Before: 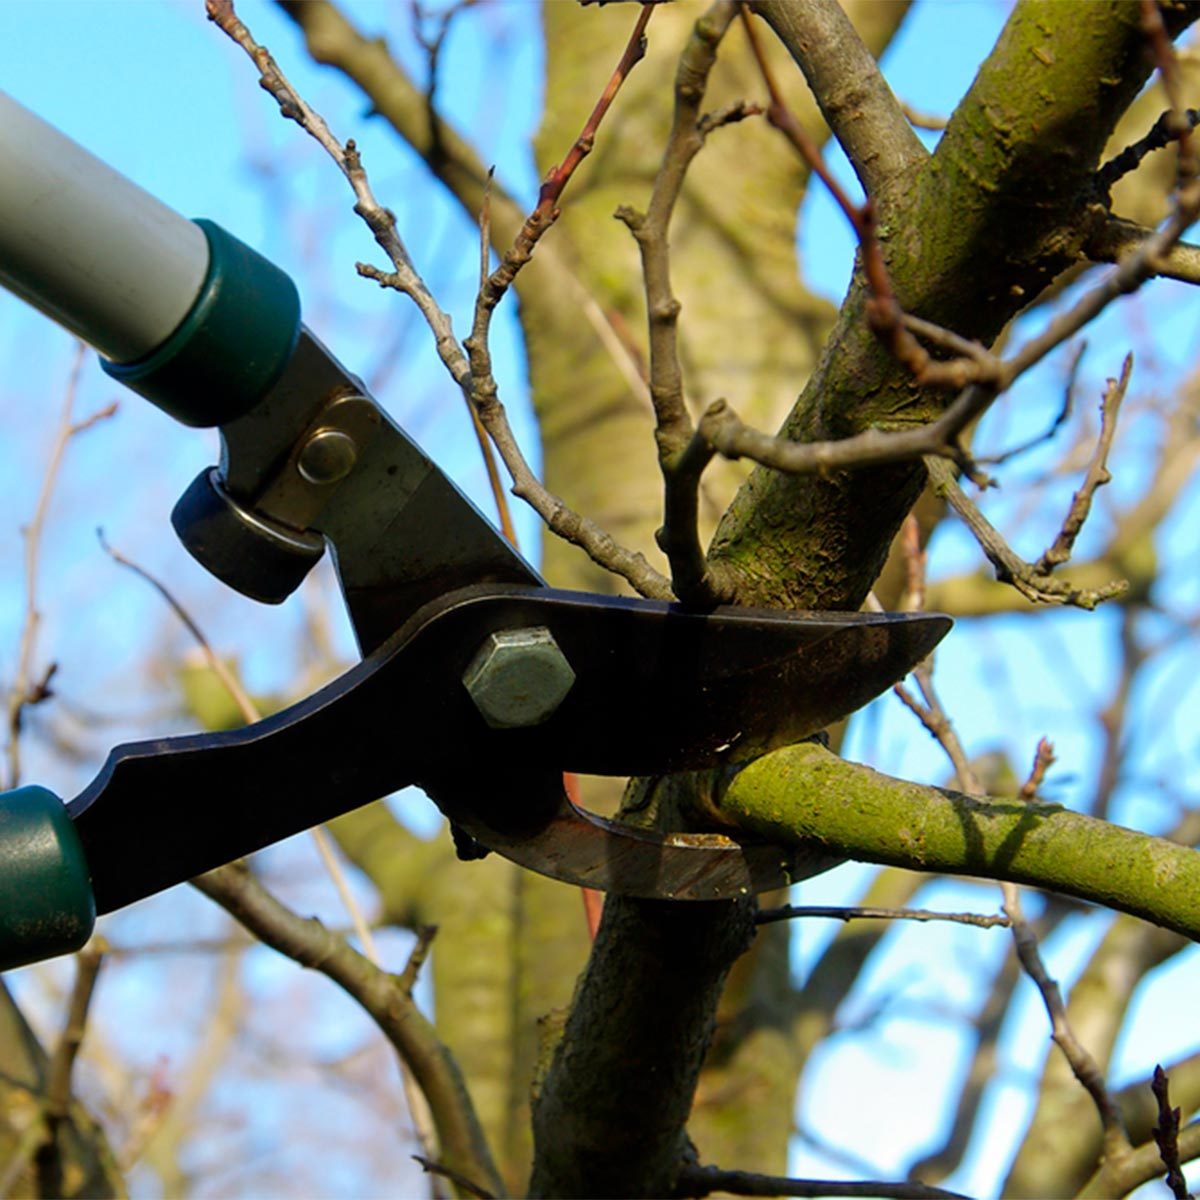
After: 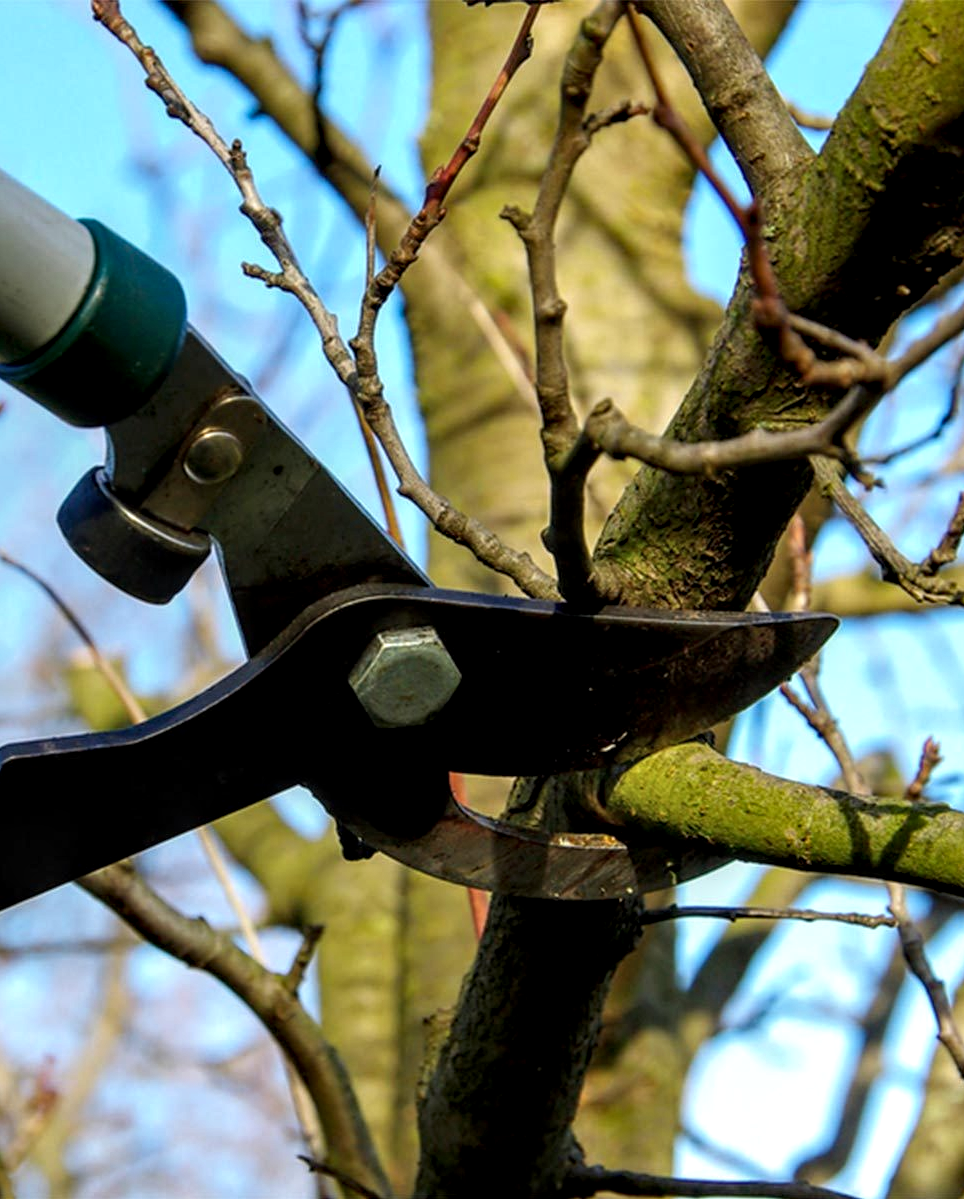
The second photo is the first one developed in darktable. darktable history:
crop and rotate: left 9.533%, right 10.113%
local contrast: detail 150%
tone equalizer: mask exposure compensation -0.514 EV
